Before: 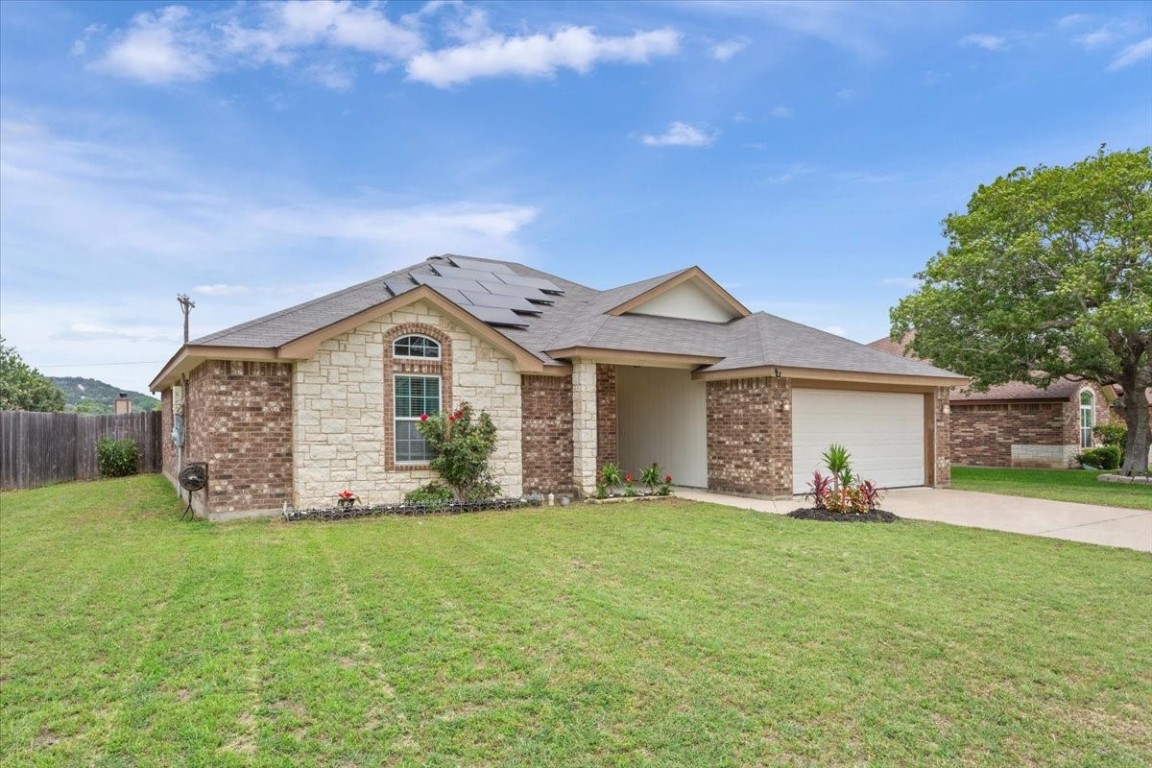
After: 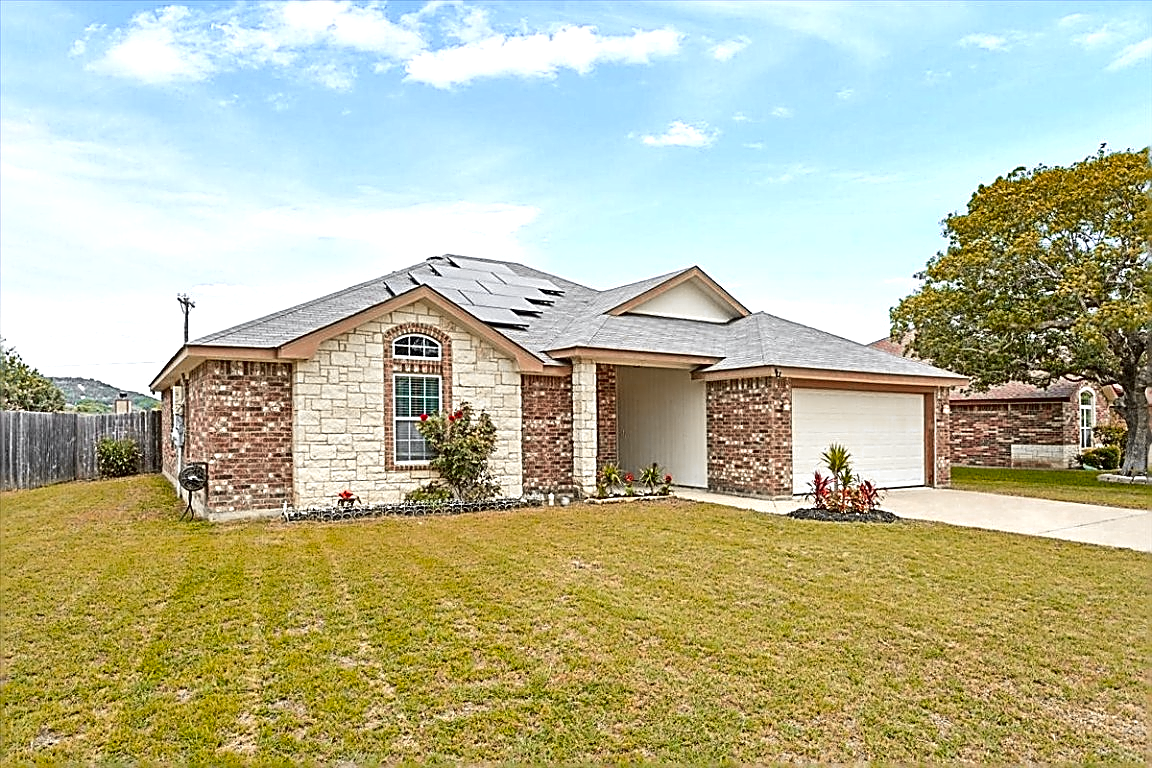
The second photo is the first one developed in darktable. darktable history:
sharpen: amount 2
color zones: curves: ch0 [(0, 0.299) (0.25, 0.383) (0.456, 0.352) (0.736, 0.571)]; ch1 [(0, 0.63) (0.151, 0.568) (0.254, 0.416) (0.47, 0.558) (0.732, 0.37) (0.909, 0.492)]; ch2 [(0.004, 0.604) (0.158, 0.443) (0.257, 0.403) (0.761, 0.468)]
tone curve: curves: ch0 [(0, 0) (0.071, 0.058) (0.266, 0.268) (0.498, 0.542) (0.766, 0.807) (1, 0.983)]; ch1 [(0, 0) (0.346, 0.307) (0.408, 0.387) (0.463, 0.465) (0.482, 0.493) (0.502, 0.499) (0.517, 0.505) (0.55, 0.554) (0.597, 0.61) (0.651, 0.698) (1, 1)]; ch2 [(0, 0) (0.346, 0.34) (0.434, 0.46) (0.485, 0.494) (0.5, 0.498) (0.509, 0.517) (0.526, 0.539) (0.583, 0.603) (0.625, 0.659) (1, 1)], color space Lab, independent channels, preserve colors none
exposure: exposure 0.515 EV, compensate highlight preservation false
local contrast: mode bilateral grid, contrast 20, coarseness 50, detail 150%, midtone range 0.2
